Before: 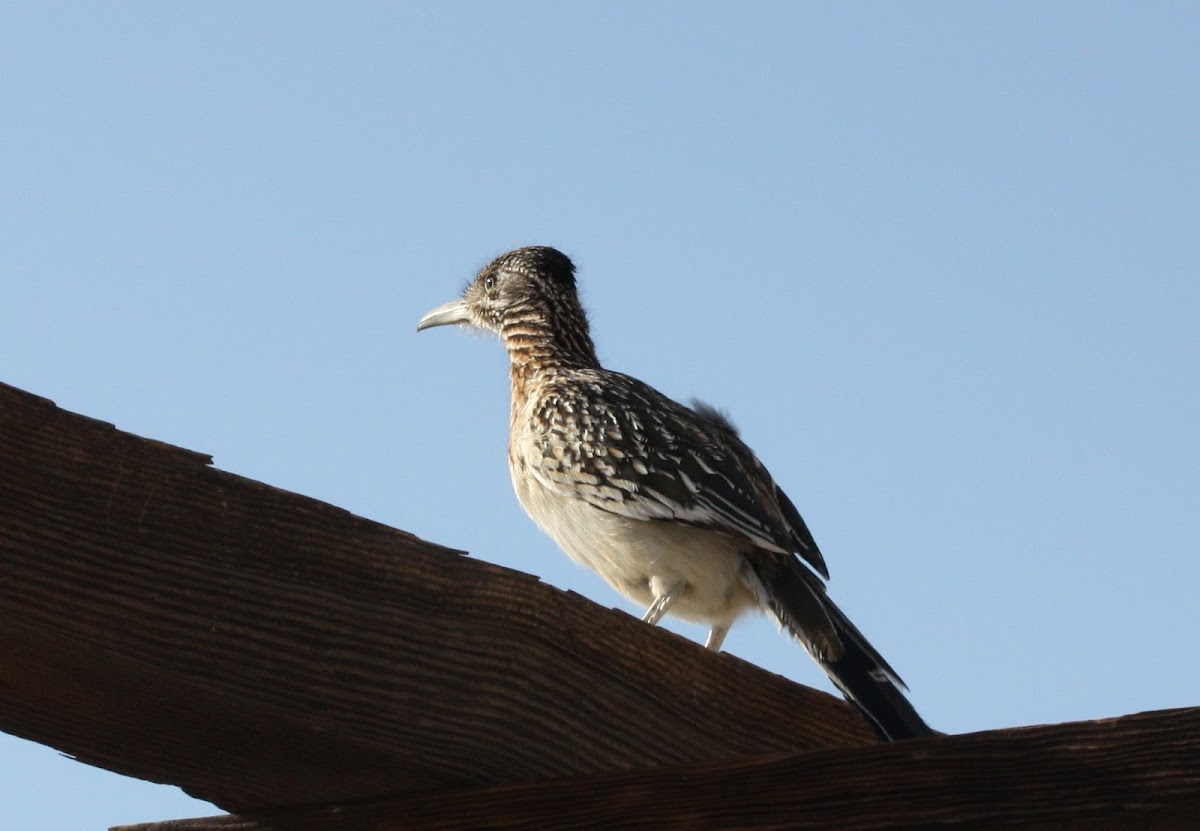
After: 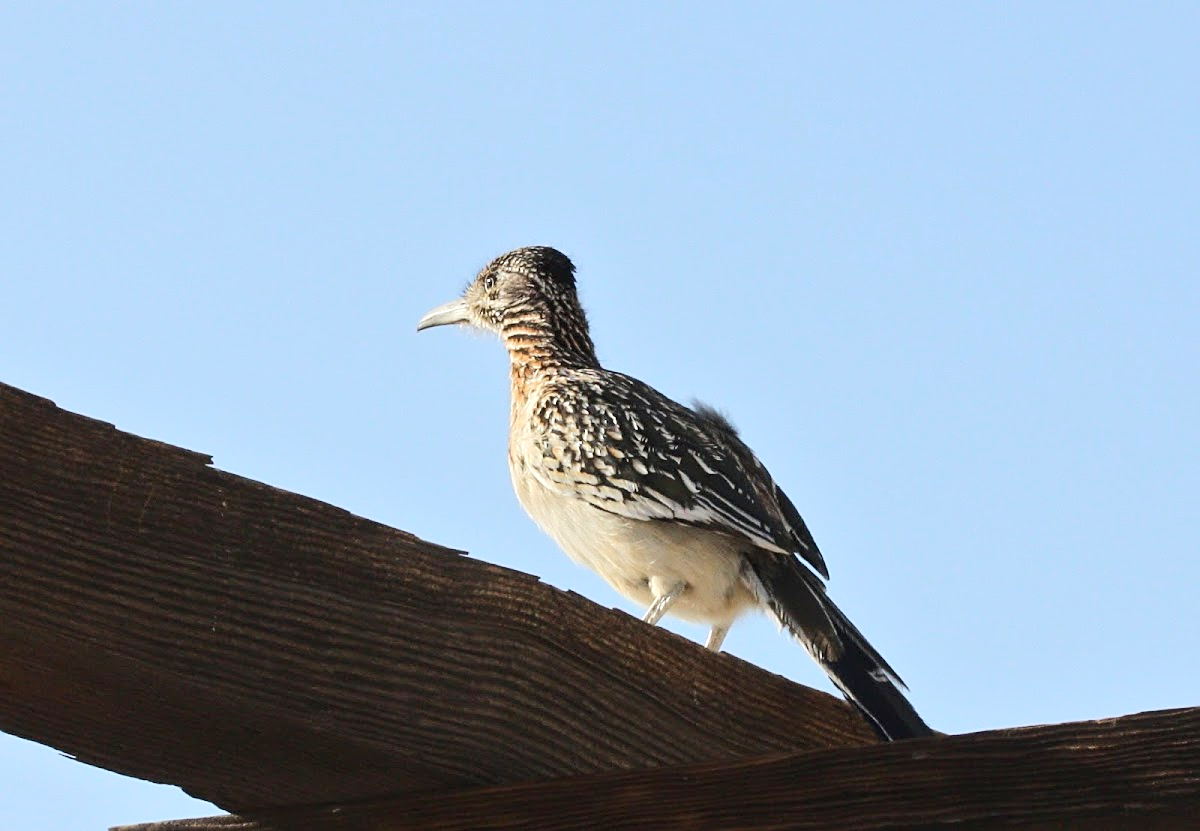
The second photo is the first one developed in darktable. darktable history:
sharpen: on, module defaults
rgb curve: curves: ch0 [(0, 0) (0.284, 0.292) (0.505, 0.644) (1, 1)]; ch1 [(0, 0) (0.284, 0.292) (0.505, 0.644) (1, 1)]; ch2 [(0, 0) (0.284, 0.292) (0.505, 0.644) (1, 1)], compensate middle gray true
tone equalizer: -8 EV 1 EV, -7 EV 1 EV, -6 EV 1 EV, -5 EV 1 EV, -4 EV 1 EV, -3 EV 0.75 EV, -2 EV 0.5 EV, -1 EV 0.25 EV
